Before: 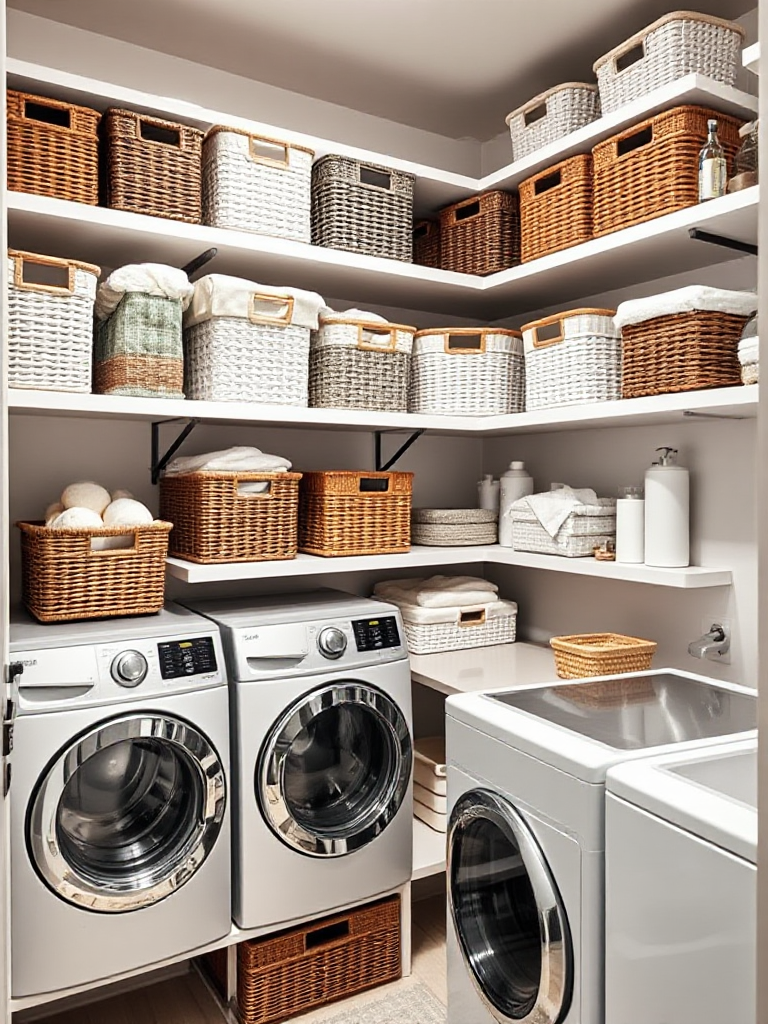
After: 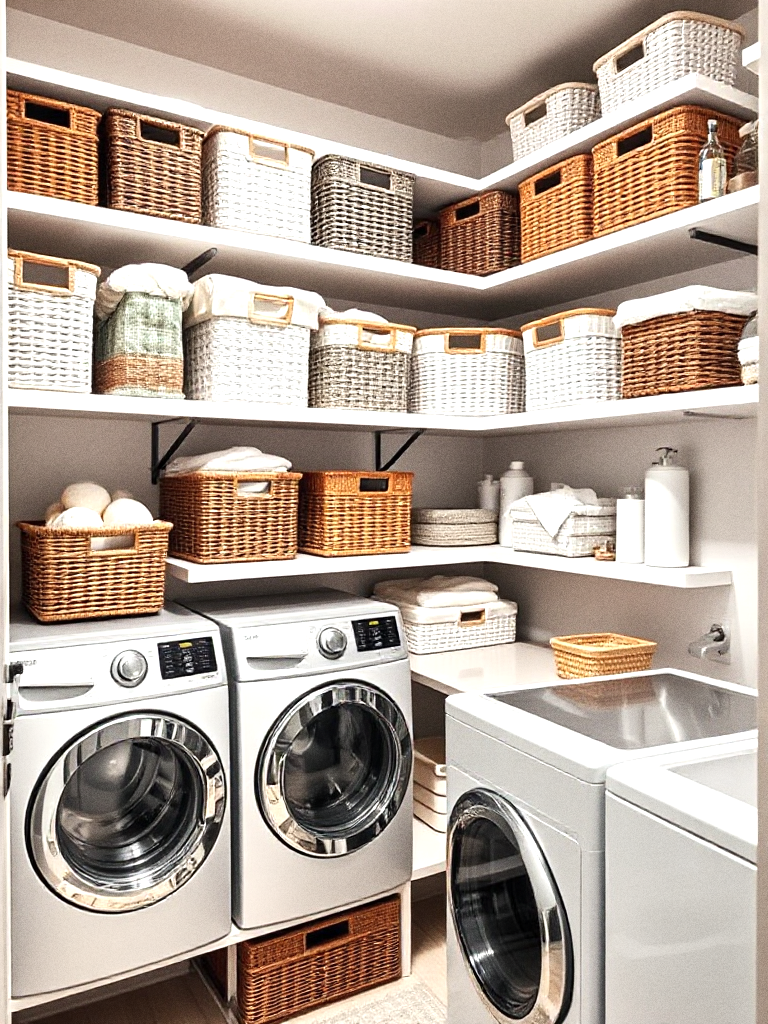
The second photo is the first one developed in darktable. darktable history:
exposure: exposure 0.485 EV, compensate highlight preservation false
grain: coarseness 0.09 ISO
